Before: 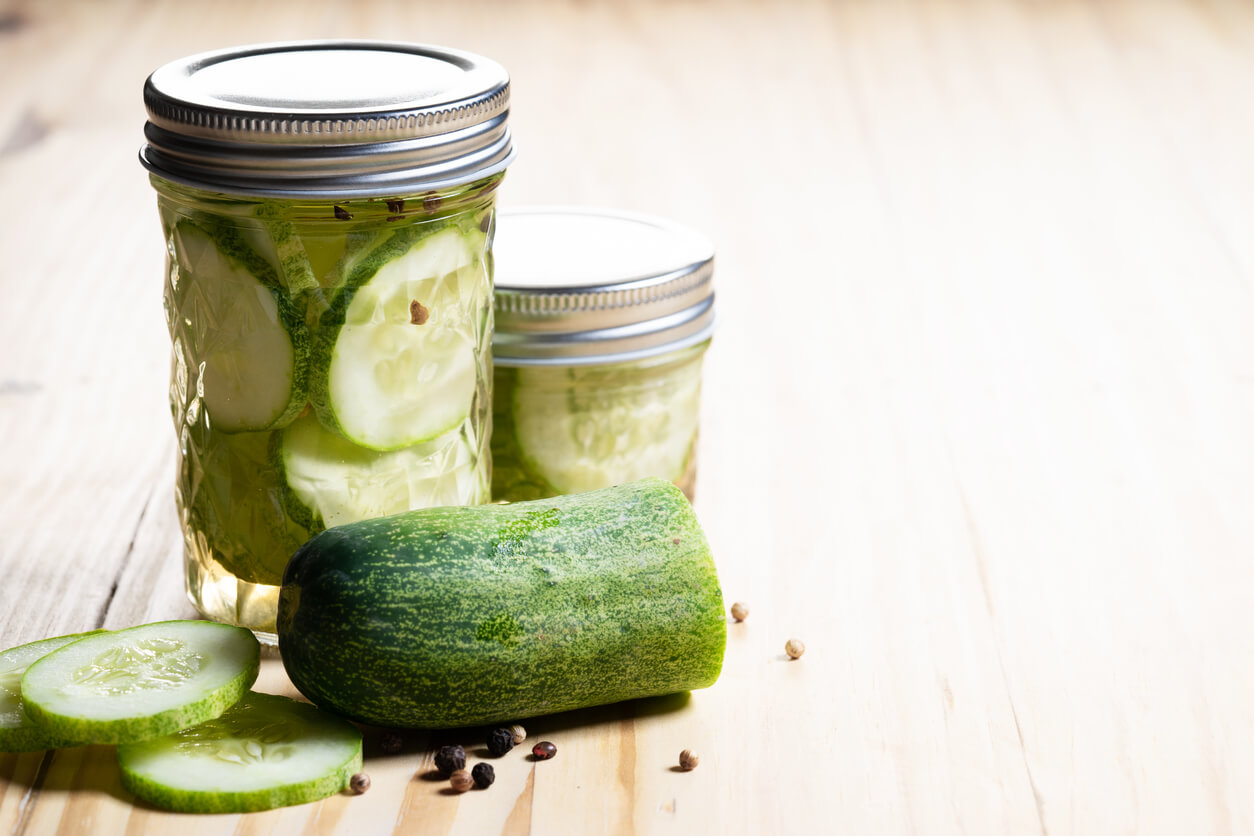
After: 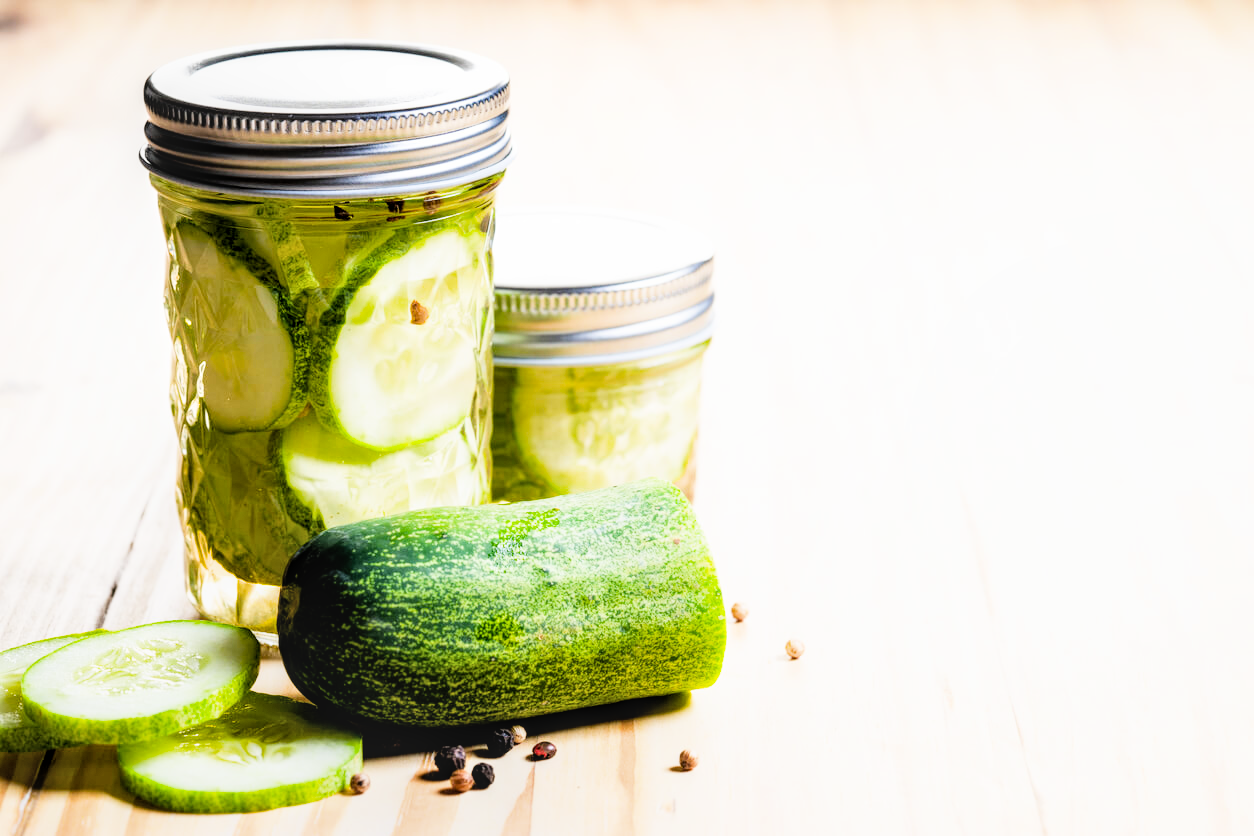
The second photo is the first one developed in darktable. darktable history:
color balance rgb: perceptual saturation grading › global saturation 30%, global vibrance 10%
local contrast: on, module defaults
exposure: black level correction 0, exposure 1.1 EV, compensate exposure bias true, compensate highlight preservation false
filmic rgb: black relative exposure -5 EV, hardness 2.88, contrast 1.3, highlights saturation mix -30%
